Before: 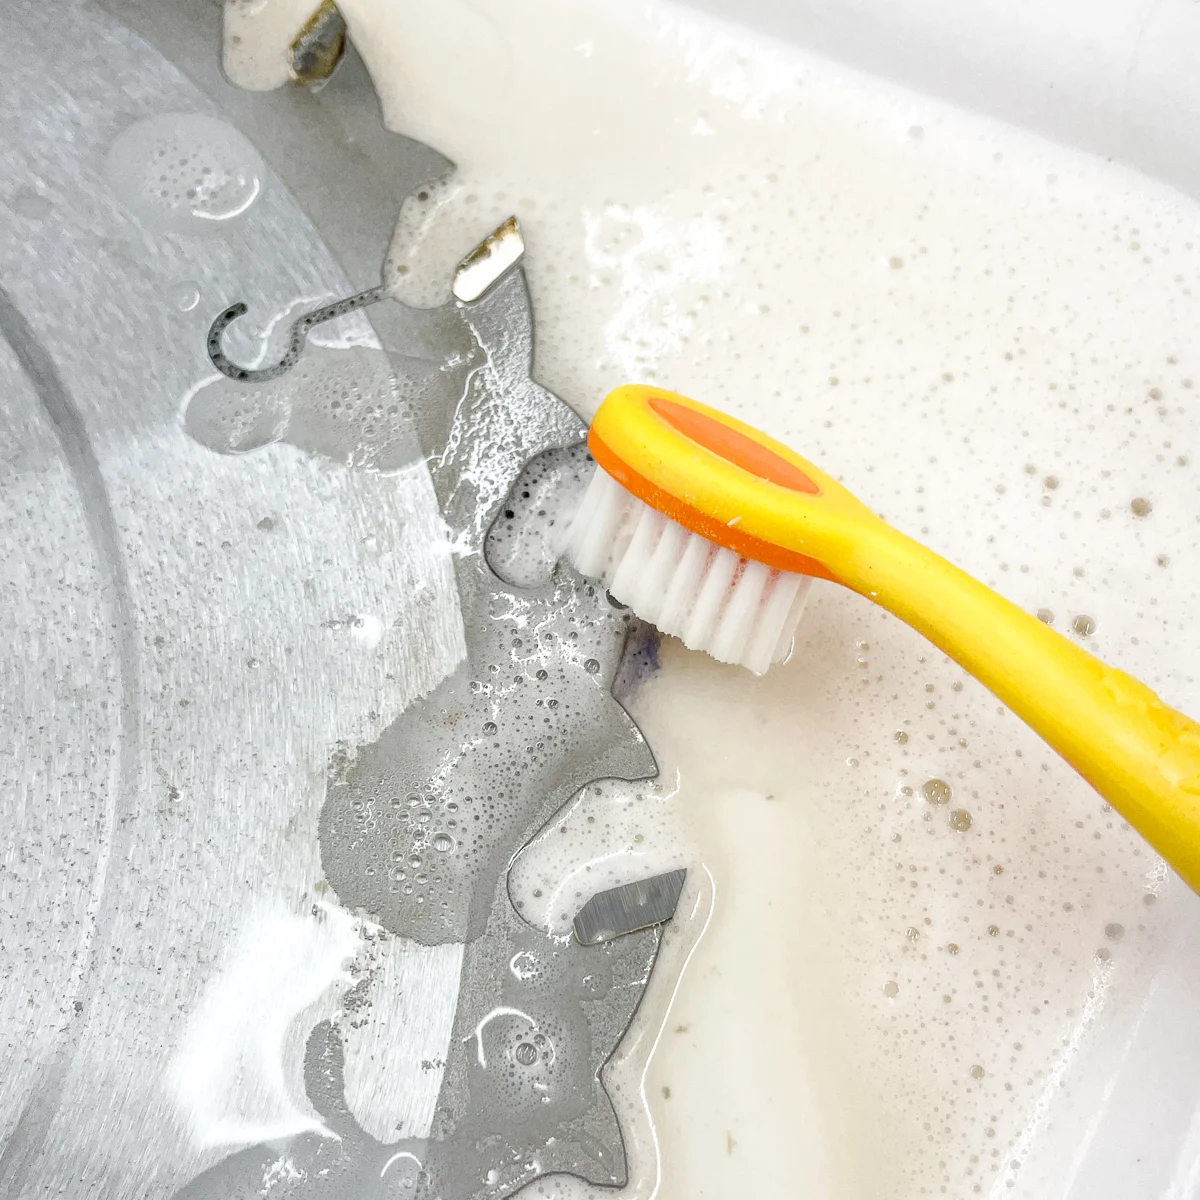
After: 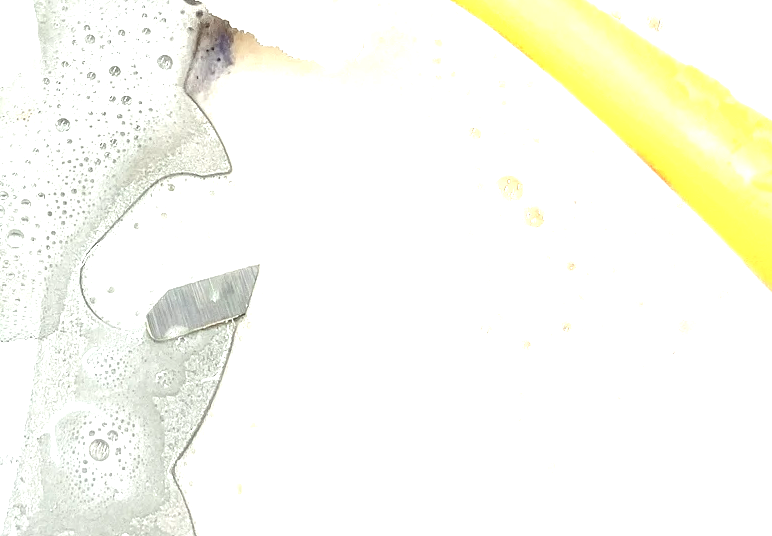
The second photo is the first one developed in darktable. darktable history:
crop and rotate: left 35.654%, top 50.37%, bottom 4.903%
color correction: highlights a* -2.54, highlights b* 2.29
color zones: curves: ch0 [(0, 0.5) (0.125, 0.4) (0.25, 0.5) (0.375, 0.4) (0.5, 0.4) (0.625, 0.6) (0.75, 0.6) (0.875, 0.5)]; ch1 [(0, 0.4) (0.125, 0.5) (0.25, 0.4) (0.375, 0.4) (0.5, 0.4) (0.625, 0.4) (0.75, 0.5) (0.875, 0.4)]; ch2 [(0, 0.6) (0.125, 0.5) (0.25, 0.5) (0.375, 0.6) (0.5, 0.6) (0.625, 0.5) (0.75, 0.5) (0.875, 0.5)]
exposure: black level correction 0, exposure 1.492 EV, compensate exposure bias true, compensate highlight preservation false
